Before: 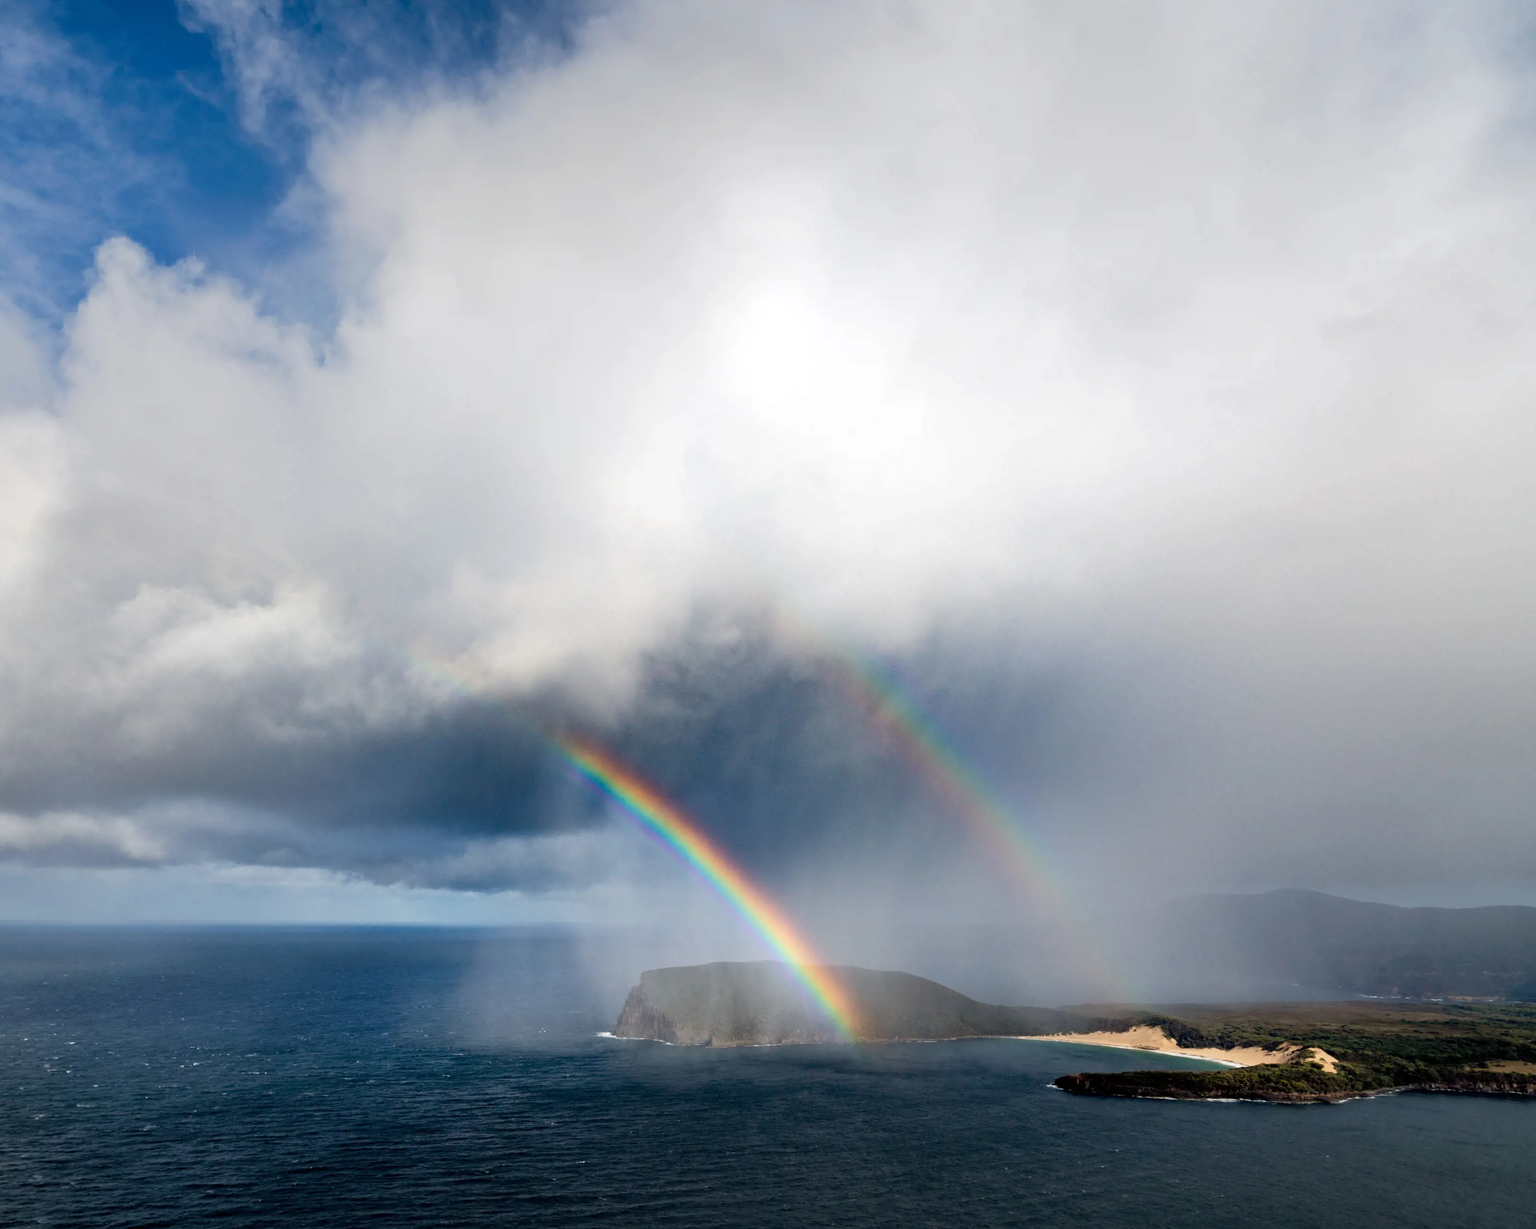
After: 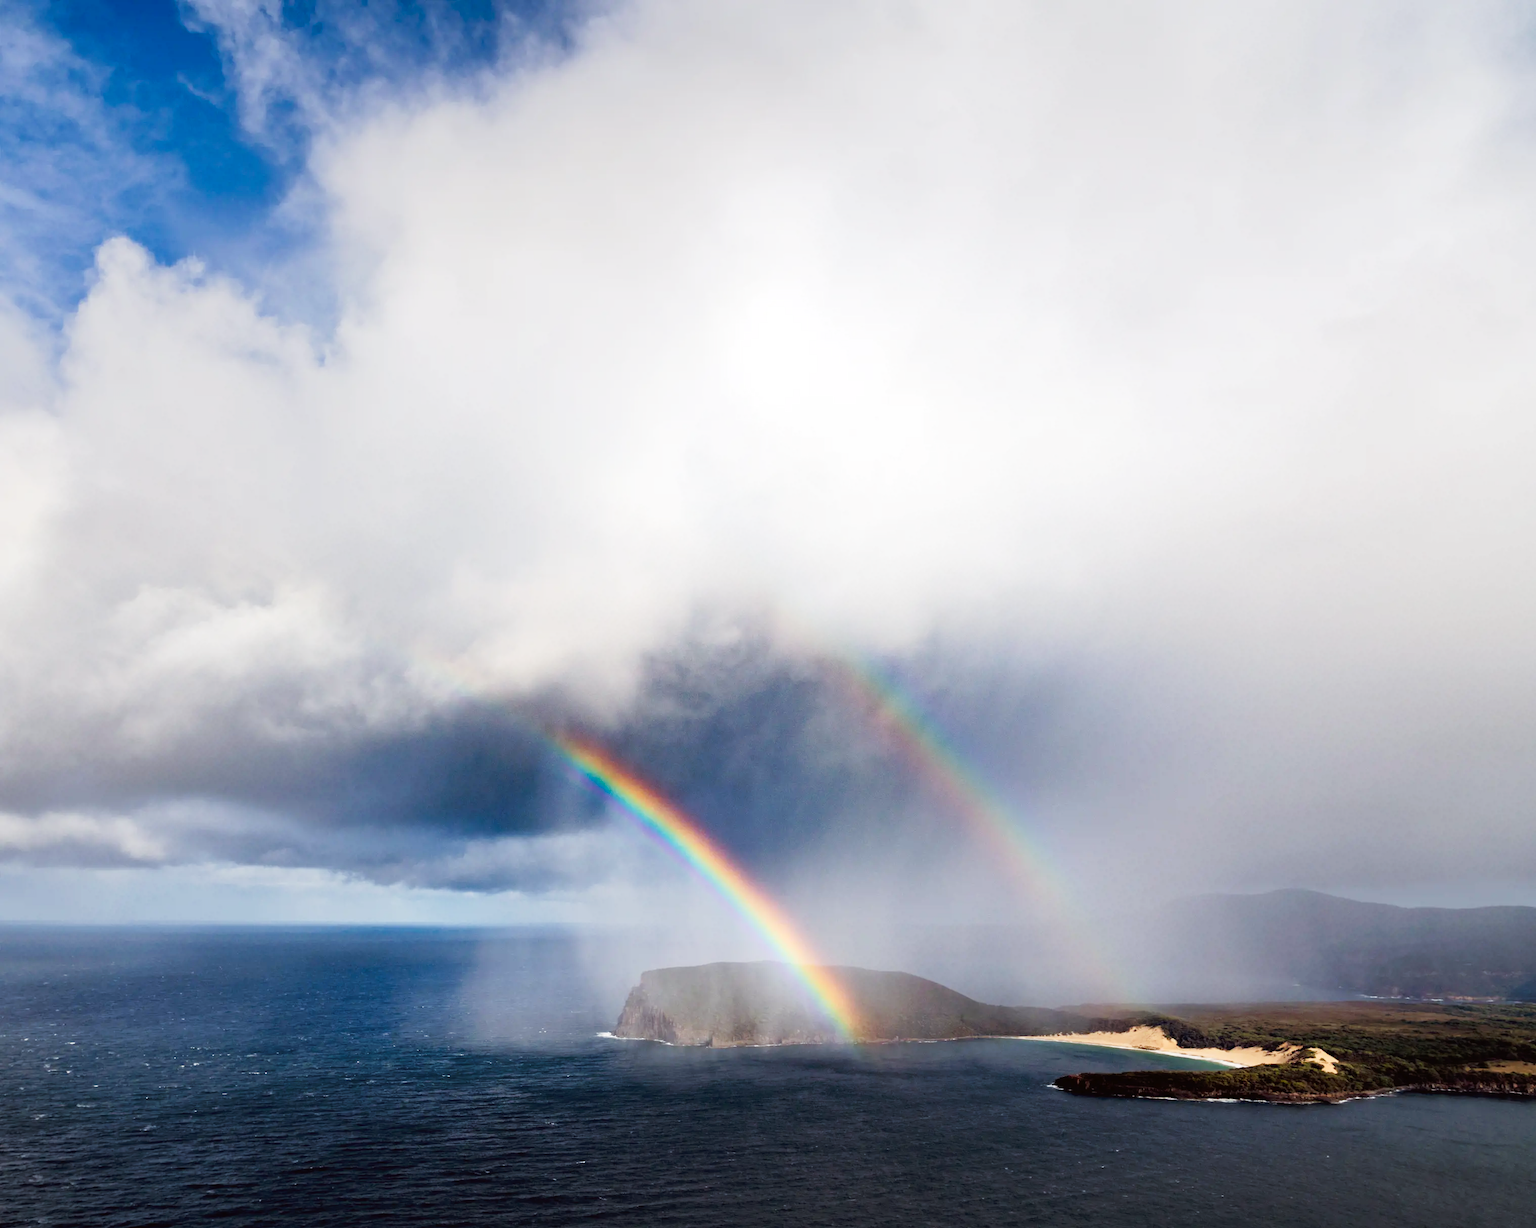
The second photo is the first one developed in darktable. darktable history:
tone curve: curves: ch0 [(0, 0) (0.003, 0.01) (0.011, 0.015) (0.025, 0.023) (0.044, 0.038) (0.069, 0.058) (0.1, 0.093) (0.136, 0.134) (0.177, 0.176) (0.224, 0.221) (0.277, 0.282) (0.335, 0.36) (0.399, 0.438) (0.468, 0.54) (0.543, 0.632) (0.623, 0.724) (0.709, 0.814) (0.801, 0.885) (0.898, 0.947) (1, 1)], preserve colors none
color balance: mode lift, gamma, gain (sRGB), lift [1, 1.049, 1, 1]
